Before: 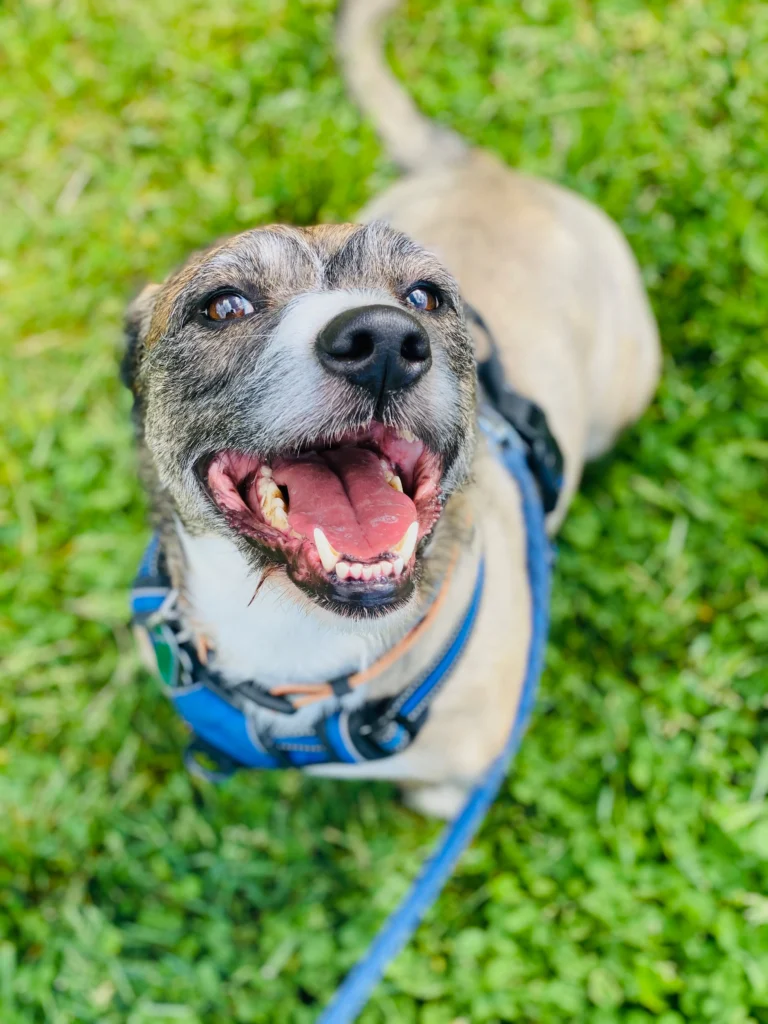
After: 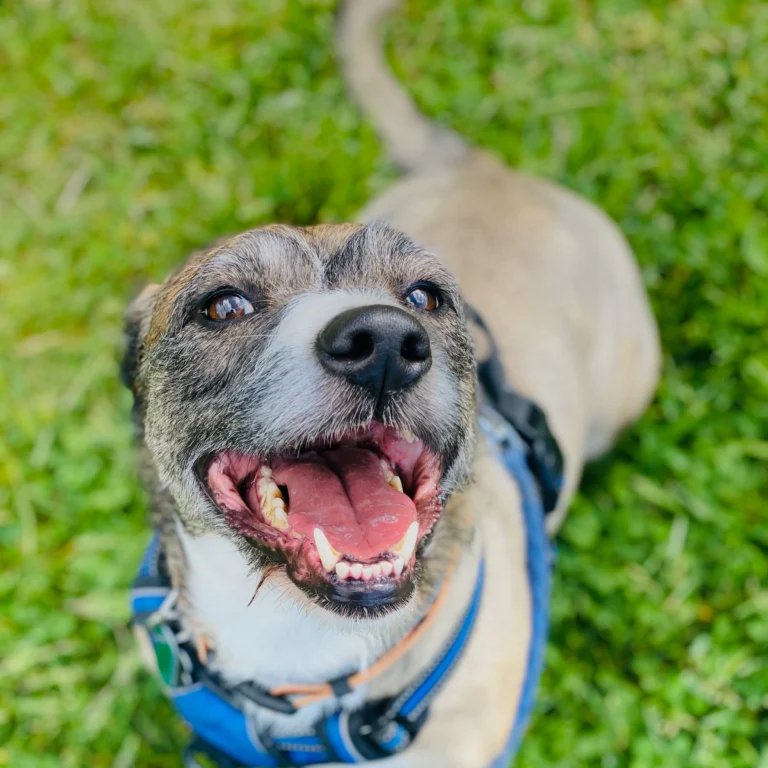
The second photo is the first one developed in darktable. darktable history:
graduated density: on, module defaults
crop: bottom 24.967%
